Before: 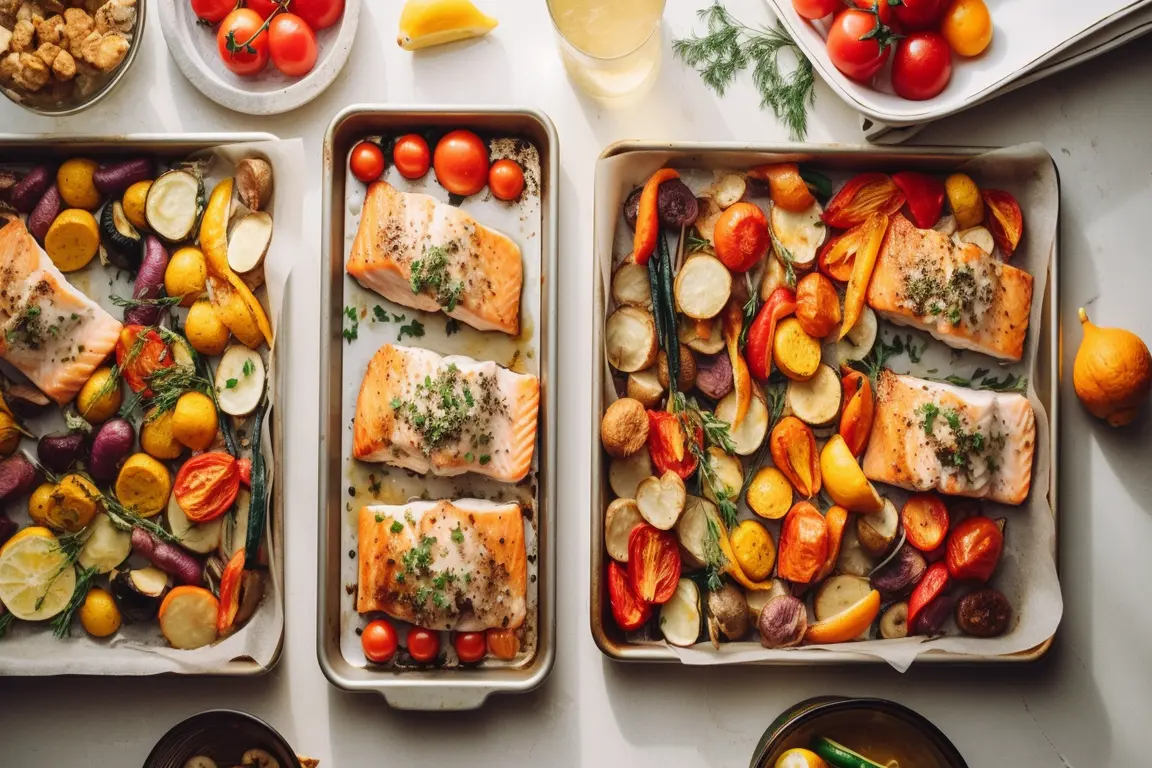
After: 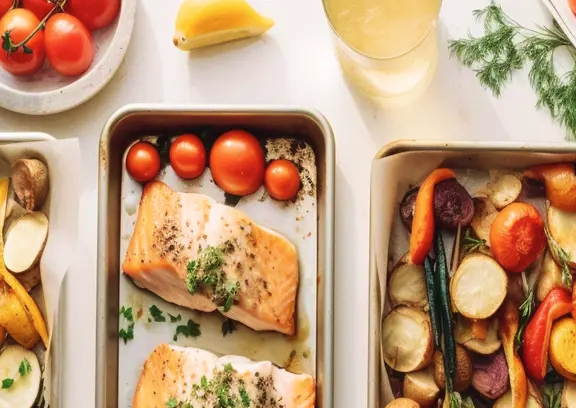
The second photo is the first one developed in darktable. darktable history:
contrast brightness saturation: saturation -0.068
velvia: strength 44.7%
levels: mode automatic, levels [0, 0.352, 0.703]
crop: left 19.492%, right 30.461%, bottom 46.769%
